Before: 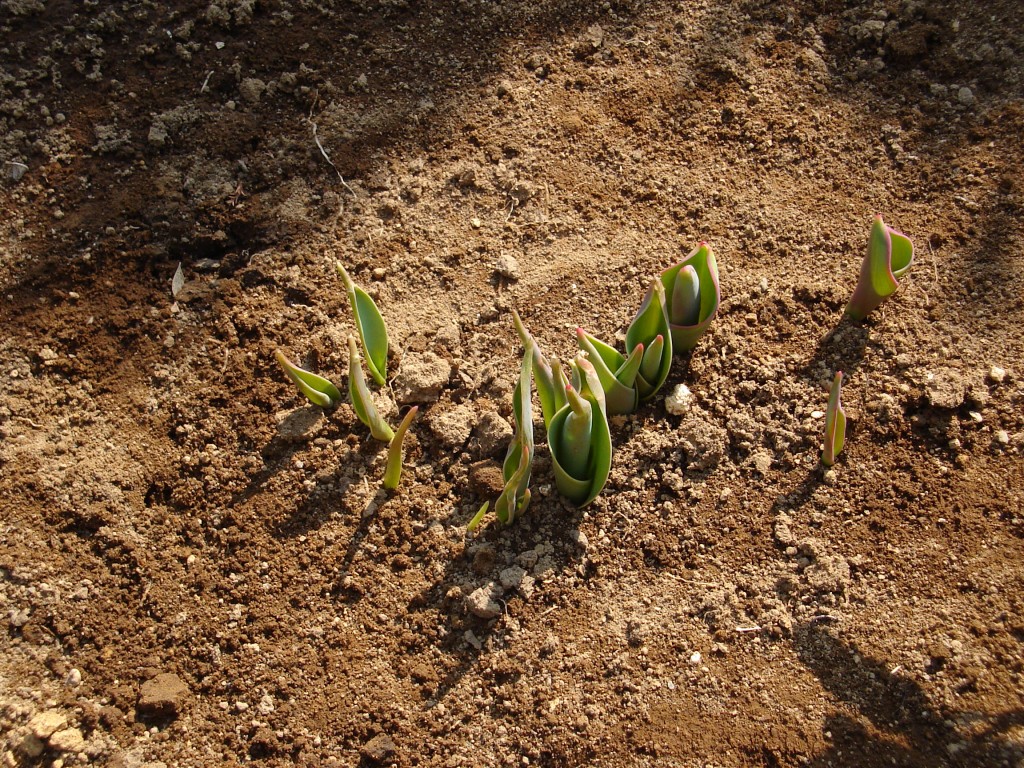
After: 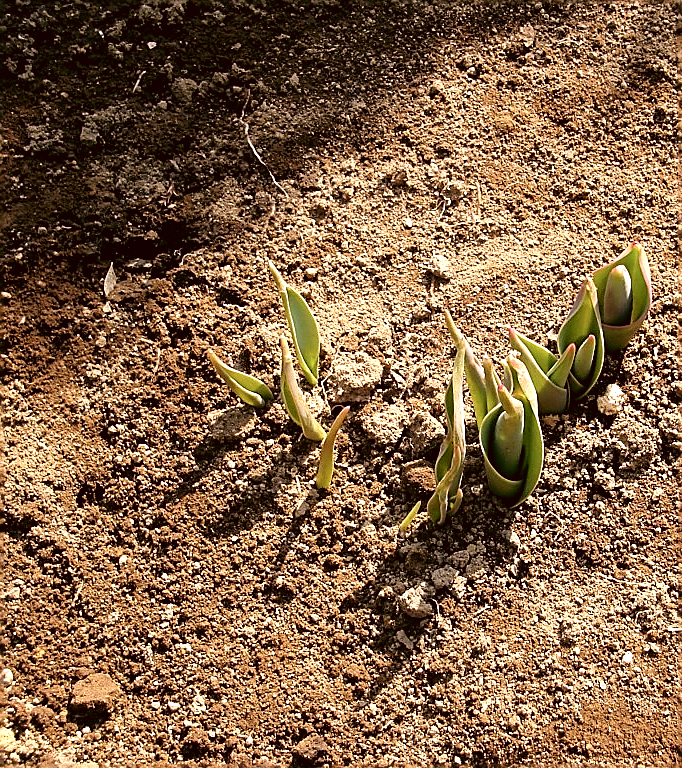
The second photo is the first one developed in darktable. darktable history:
crop and rotate: left 6.698%, right 26.639%
tone equalizer: -8 EV -0.766 EV, -7 EV -0.709 EV, -6 EV -0.6 EV, -5 EV -0.41 EV, -3 EV 0.401 EV, -2 EV 0.6 EV, -1 EV 0.685 EV, +0 EV 0.734 EV
sharpen: radius 1.399, amount 1.26, threshold 0.603
color correction: highlights a* 10.25, highlights b* 9.73, shadows a* 8.72, shadows b* 8.11, saturation 0.797
color balance rgb: global offset › luminance -0.343%, global offset › chroma 0.117%, global offset › hue 164.85°, perceptual saturation grading › global saturation 0.323%
